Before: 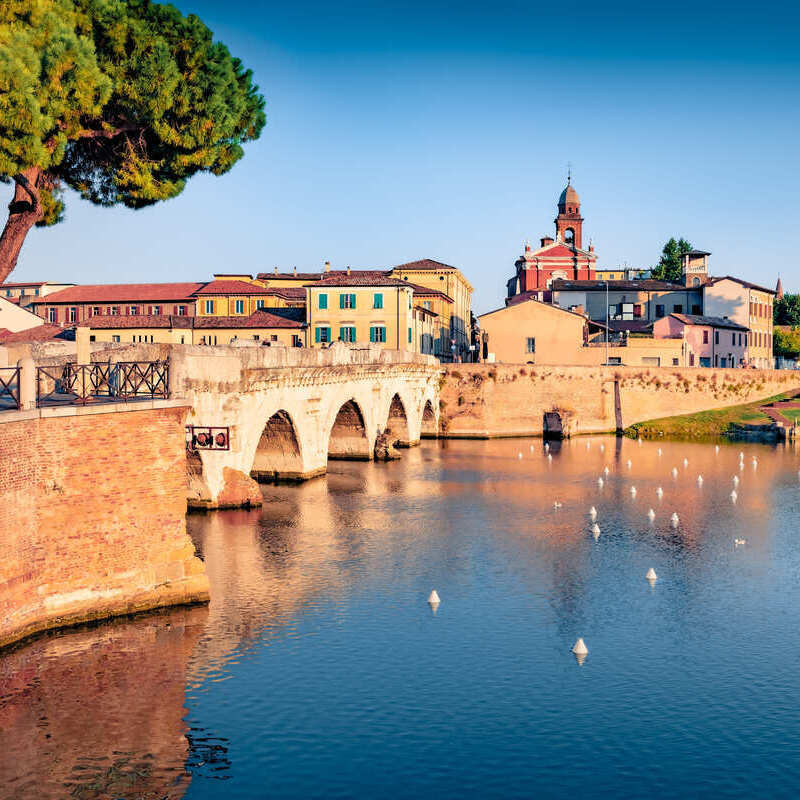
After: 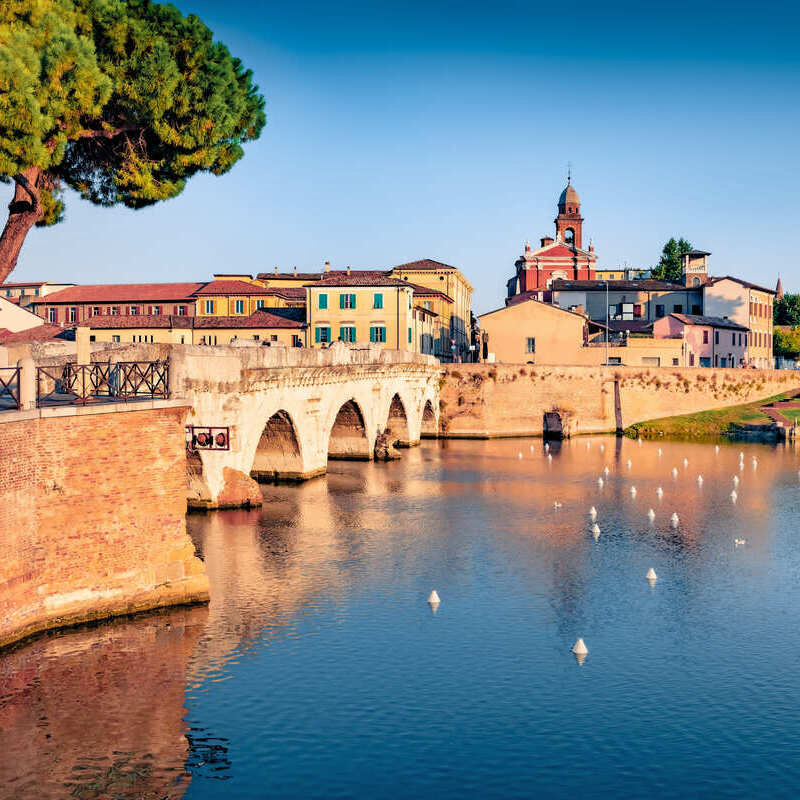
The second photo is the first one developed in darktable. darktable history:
shadows and highlights: shadows 31.8, highlights -31.28, soften with gaussian
